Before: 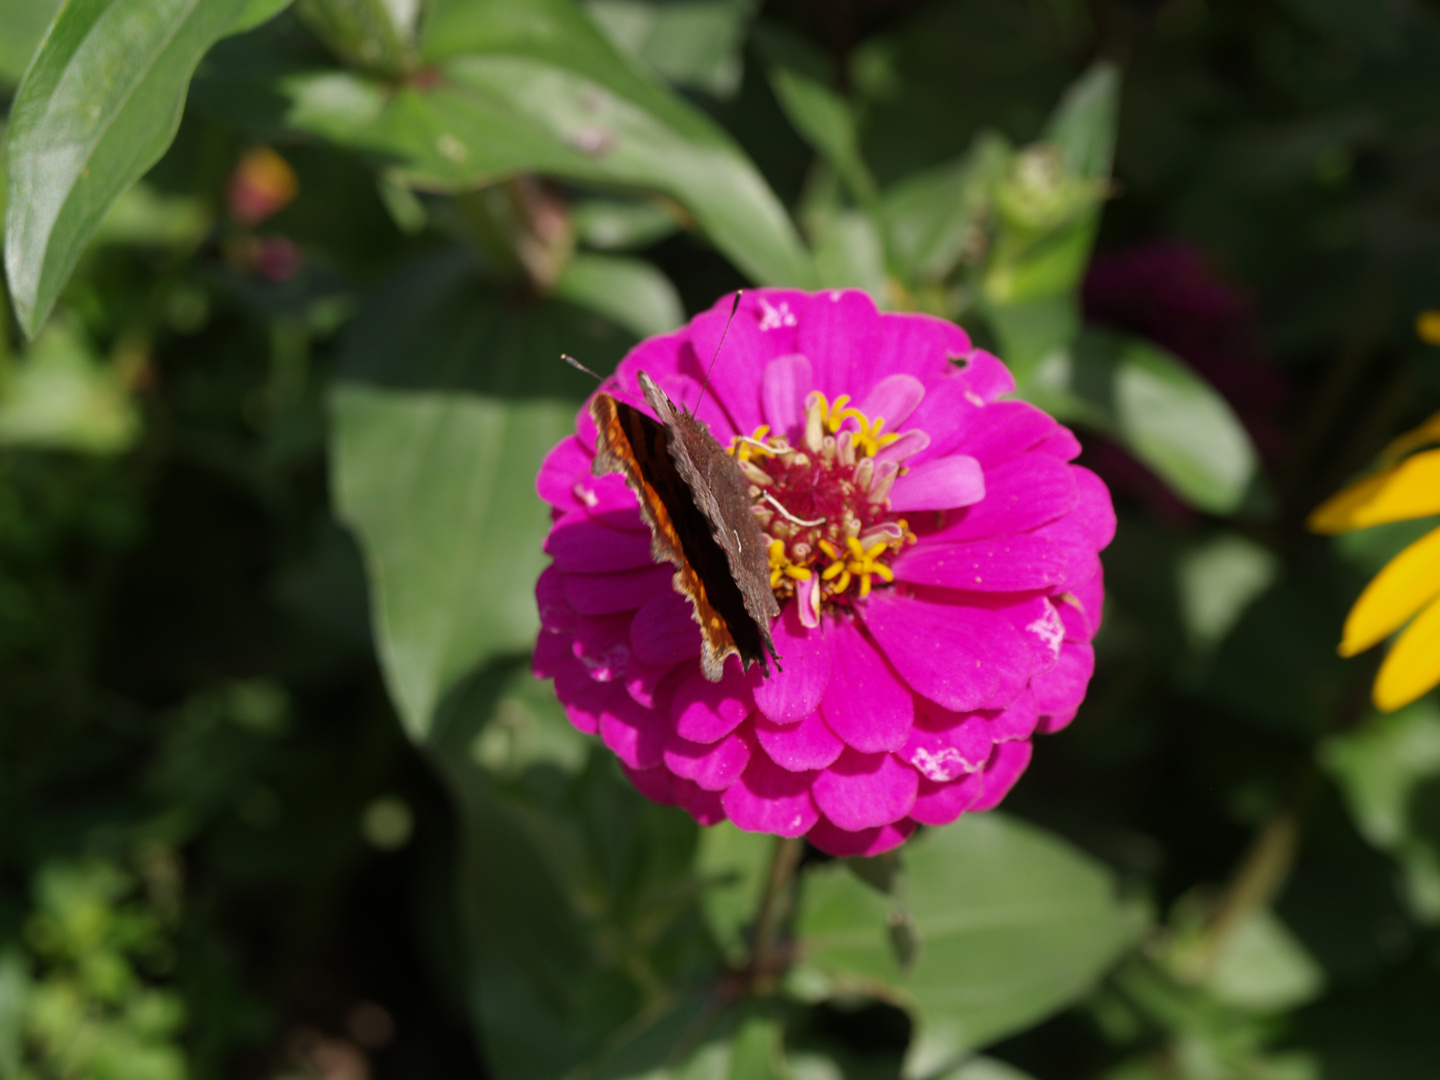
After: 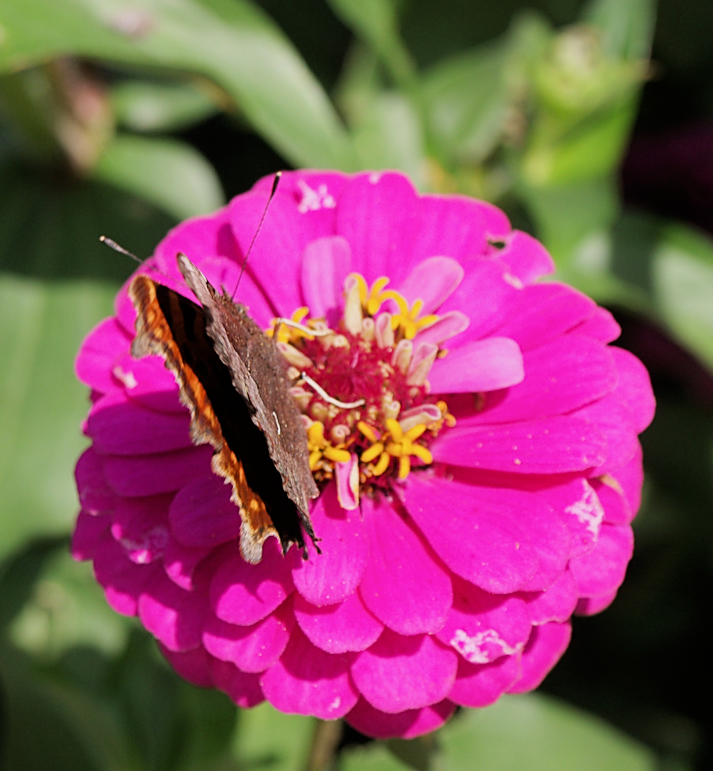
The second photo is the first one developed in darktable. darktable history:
crop: left 32.075%, top 10.976%, right 18.355%, bottom 17.596%
exposure: black level correction 0, exposure 0.68 EV, compensate exposure bias true, compensate highlight preservation false
sharpen: on, module defaults
filmic rgb: black relative exposure -7.65 EV, white relative exposure 4.56 EV, hardness 3.61, contrast 1.05
